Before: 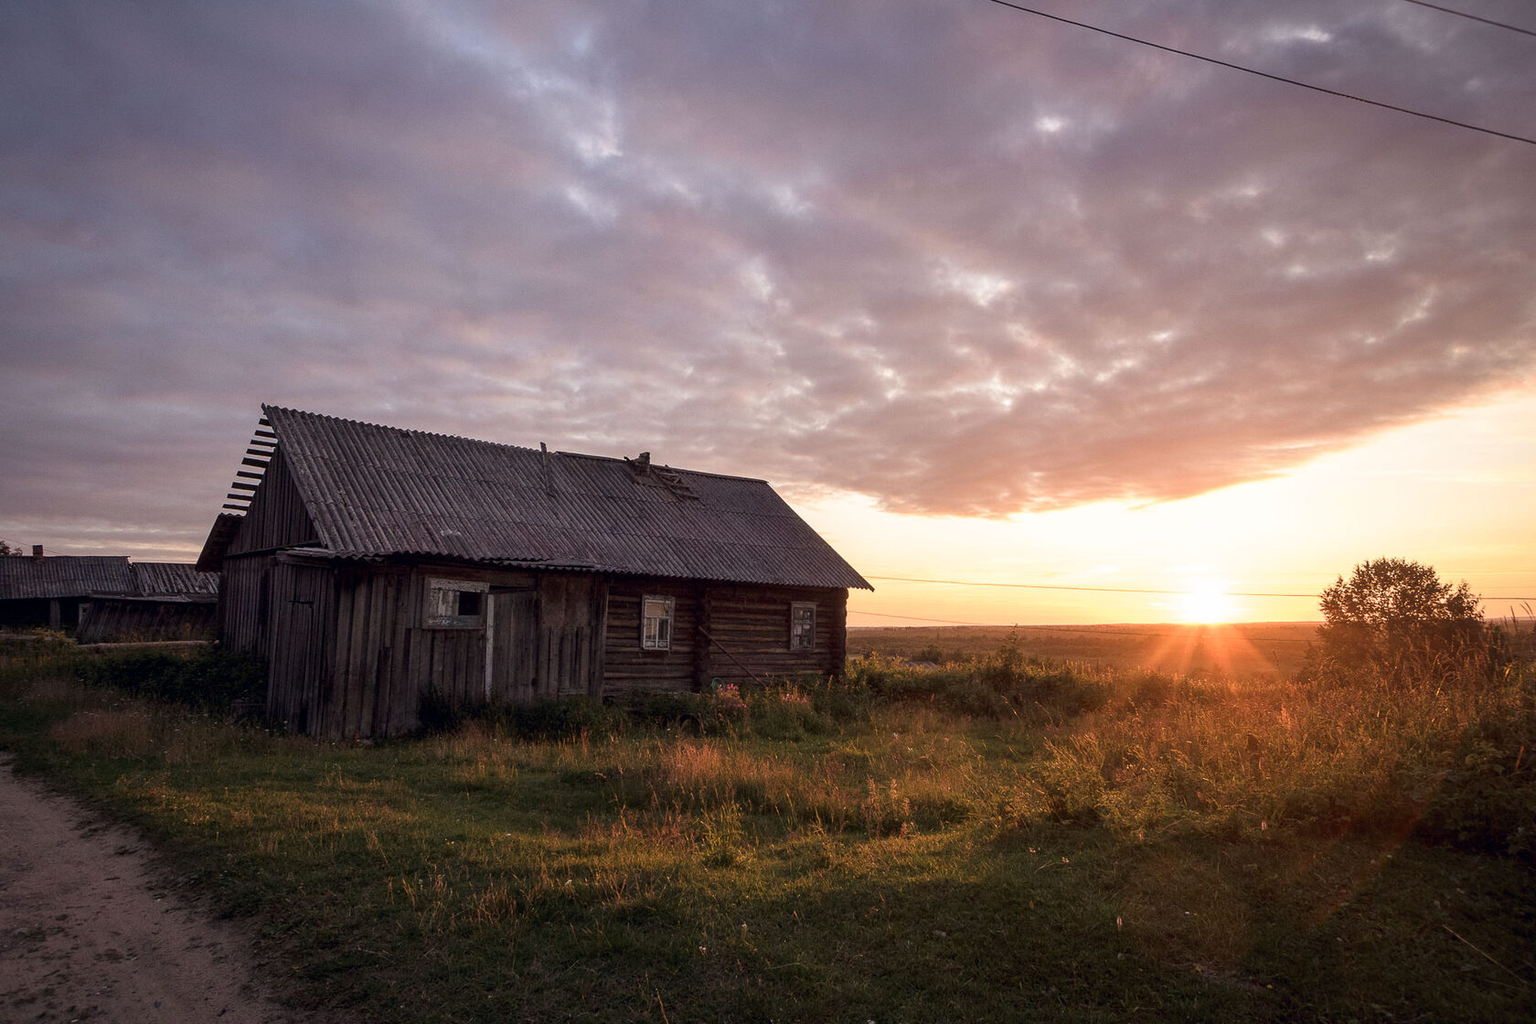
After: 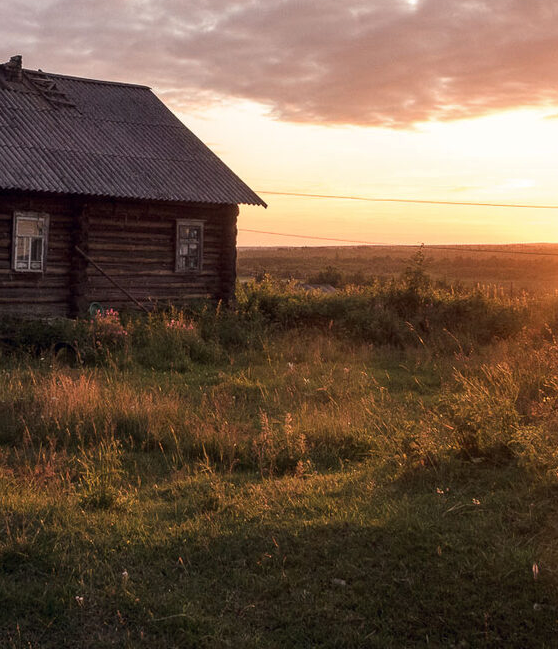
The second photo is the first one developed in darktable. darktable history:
crop: left 41.043%, top 39.244%, right 25.707%, bottom 2.76%
shadows and highlights: shadows 21.01, highlights -35.81, soften with gaussian
